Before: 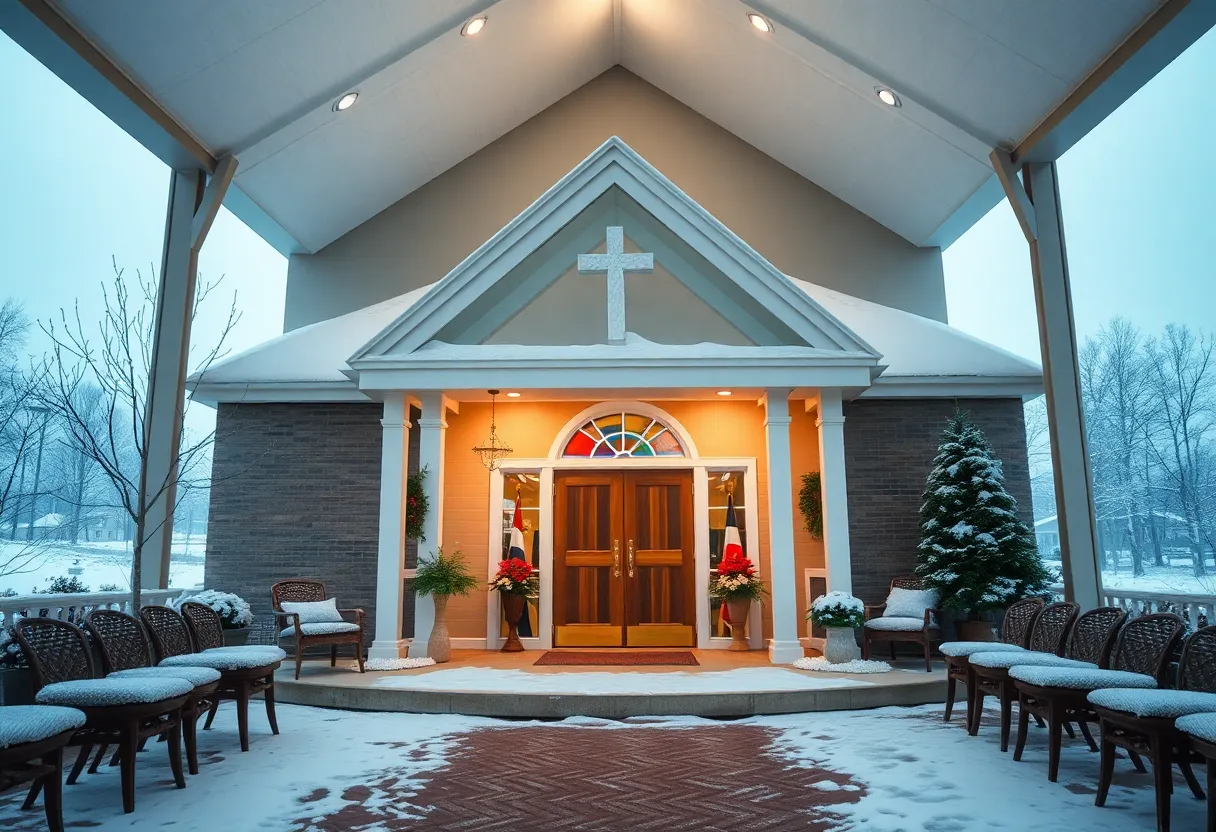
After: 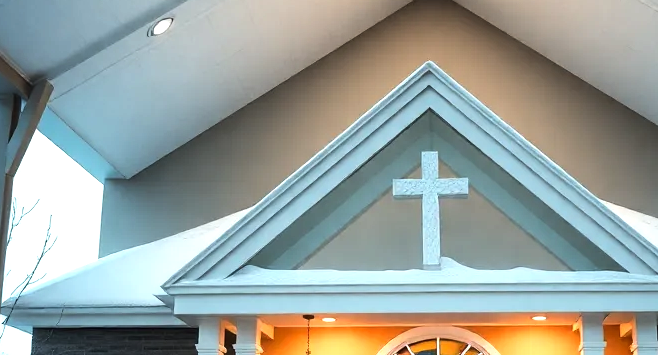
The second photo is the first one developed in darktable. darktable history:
tone equalizer: -8 EV -0.773 EV, -7 EV -0.692 EV, -6 EV -0.58 EV, -5 EV -0.384 EV, -3 EV 0.398 EV, -2 EV 0.6 EV, -1 EV 0.68 EV, +0 EV 0.775 EV, edges refinement/feathering 500, mask exposure compensation -1.57 EV, preserve details no
crop: left 15.214%, top 9.134%, right 30.615%, bottom 48.127%
